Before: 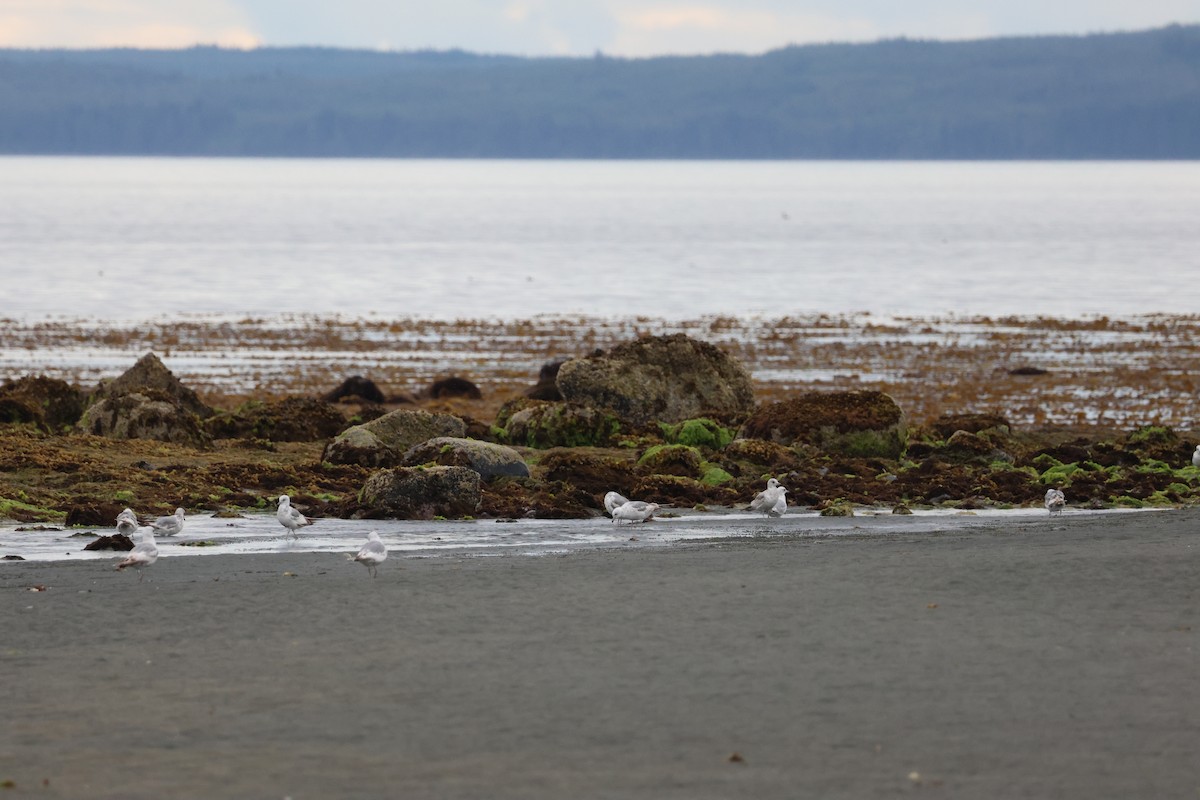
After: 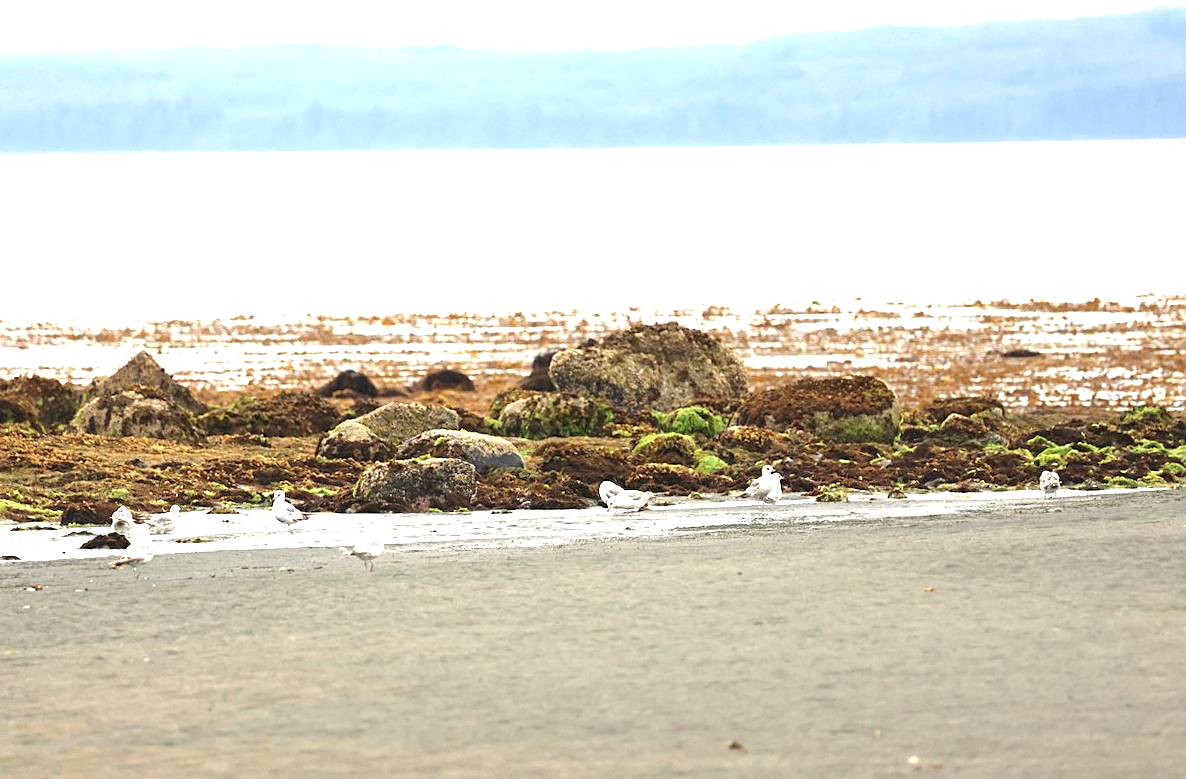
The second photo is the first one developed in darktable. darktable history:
rotate and perspective: rotation -1°, crop left 0.011, crop right 0.989, crop top 0.025, crop bottom 0.975
exposure: black level correction 0, exposure 2 EV, compensate highlight preservation false
white balance: red 1.029, blue 0.92
sharpen: on, module defaults
